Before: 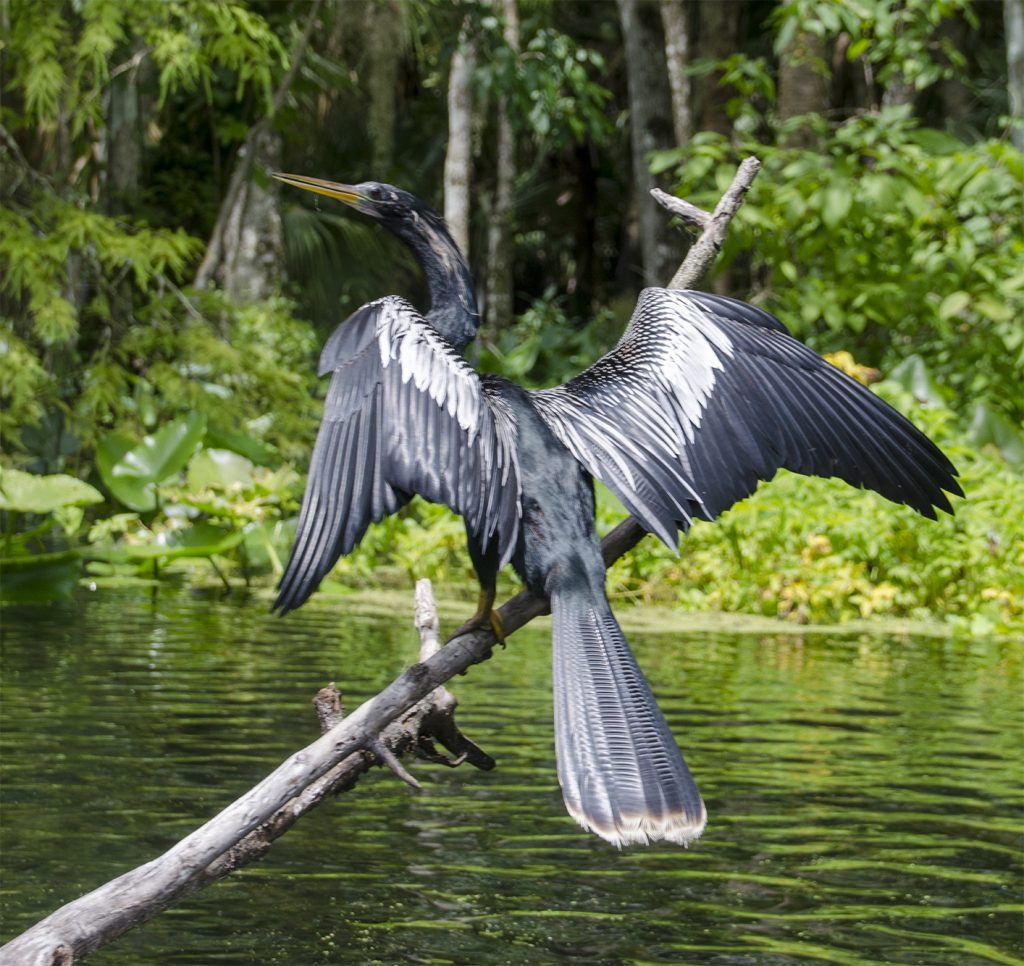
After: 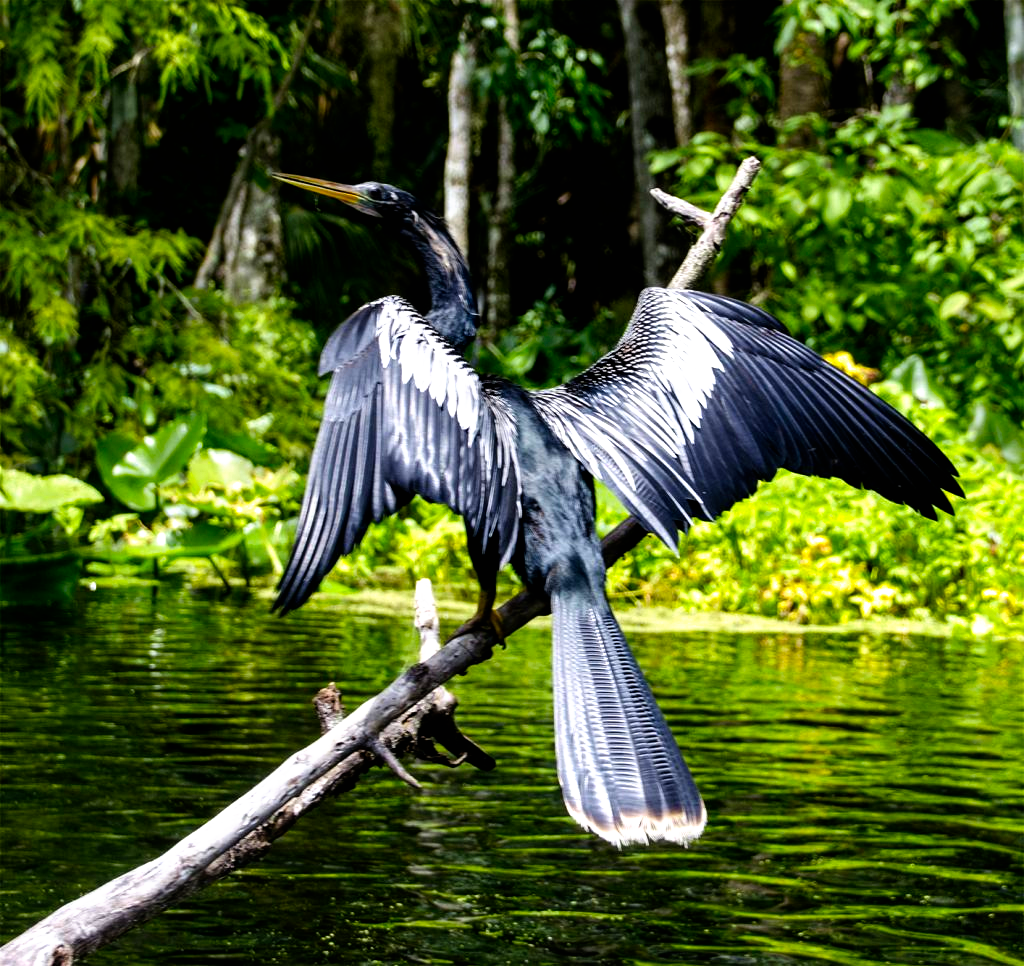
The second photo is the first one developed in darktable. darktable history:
filmic rgb: black relative exposure -8.2 EV, white relative exposure 2.2 EV, threshold 3 EV, hardness 7.11, latitude 85.74%, contrast 1.696, highlights saturation mix -4%, shadows ↔ highlights balance -2.69%, preserve chrominance no, color science v5 (2021), contrast in shadows safe, contrast in highlights safe, enable highlight reconstruction true
color balance rgb "[modern colors]": linear chroma grading › shadows -8%, linear chroma grading › global chroma 10%, perceptual saturation grading › global saturation 2%, perceptual saturation grading › highlights -2%, perceptual saturation grading › mid-tones 4%, perceptual saturation grading › shadows 8%, perceptual brilliance grading › global brilliance 2%, perceptual brilliance grading › highlights -4%, global vibrance 16%, saturation formula JzAzBz (2021)
